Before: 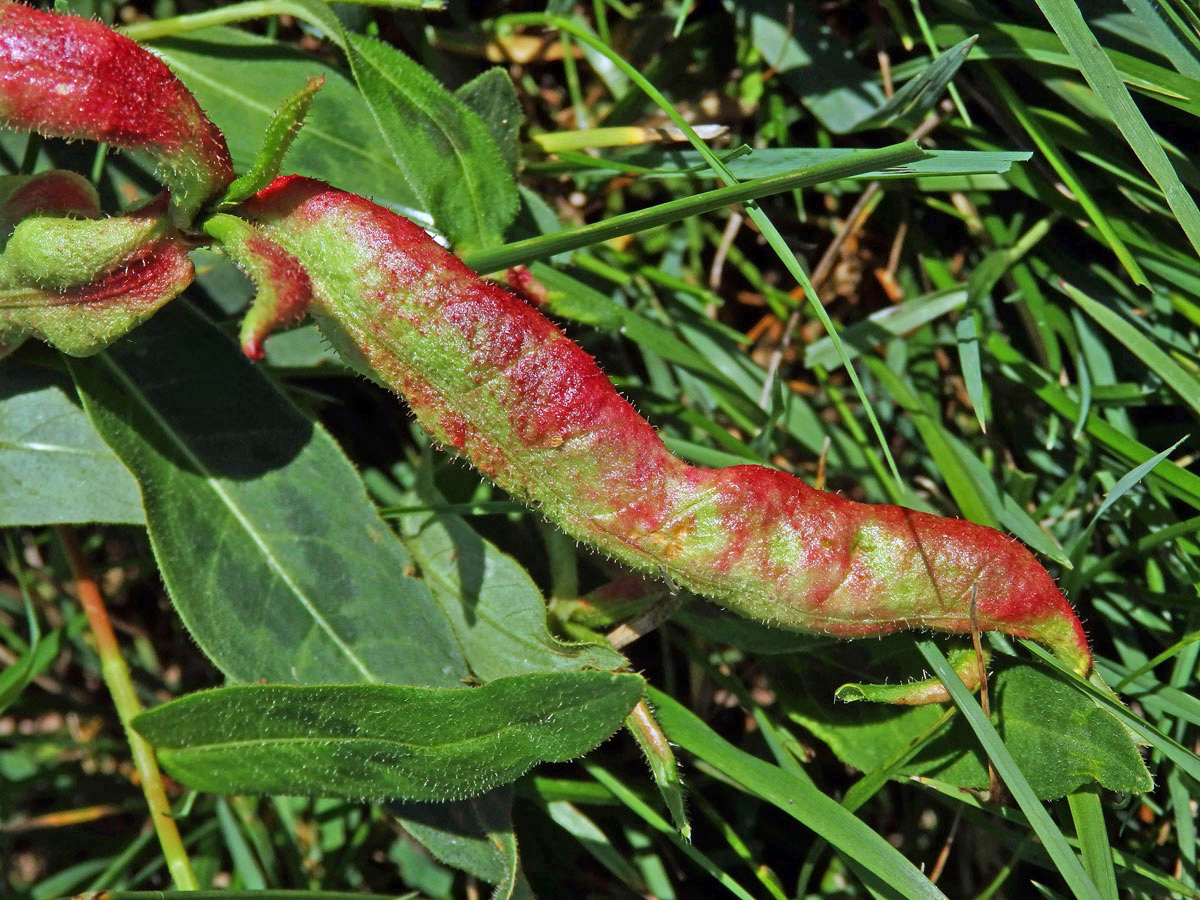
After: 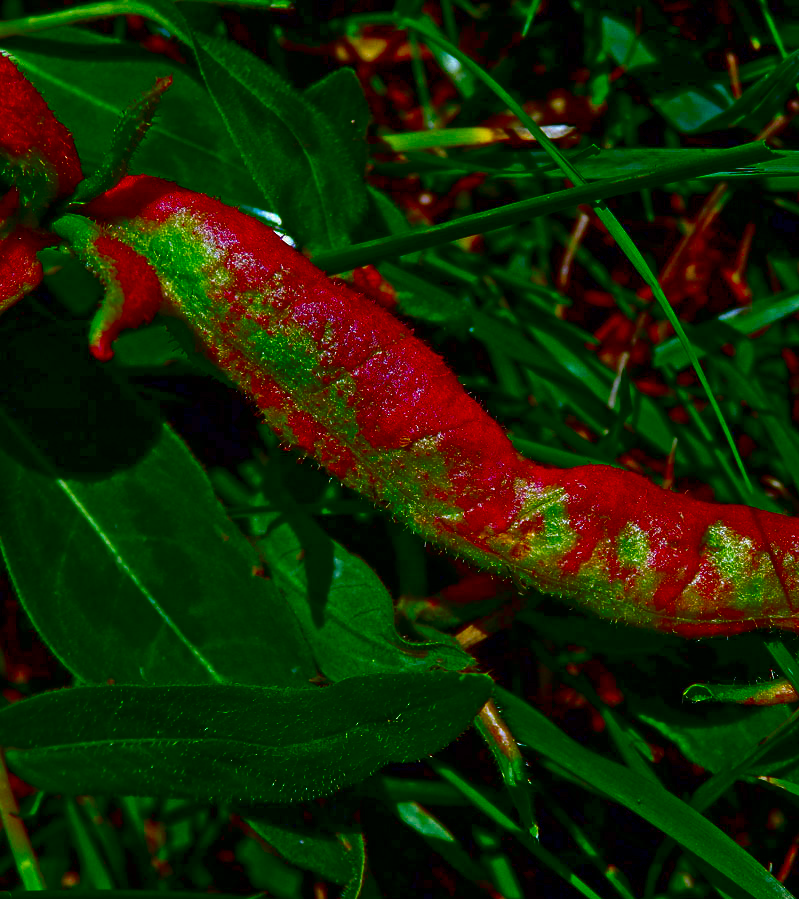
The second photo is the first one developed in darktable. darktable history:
contrast brightness saturation: brightness -1, saturation 1
crop and rotate: left 12.673%, right 20.66%
color balance rgb: perceptual saturation grading › global saturation 20%, perceptual saturation grading › highlights -25%, perceptual saturation grading › shadows 50.52%, global vibrance 40.24%
